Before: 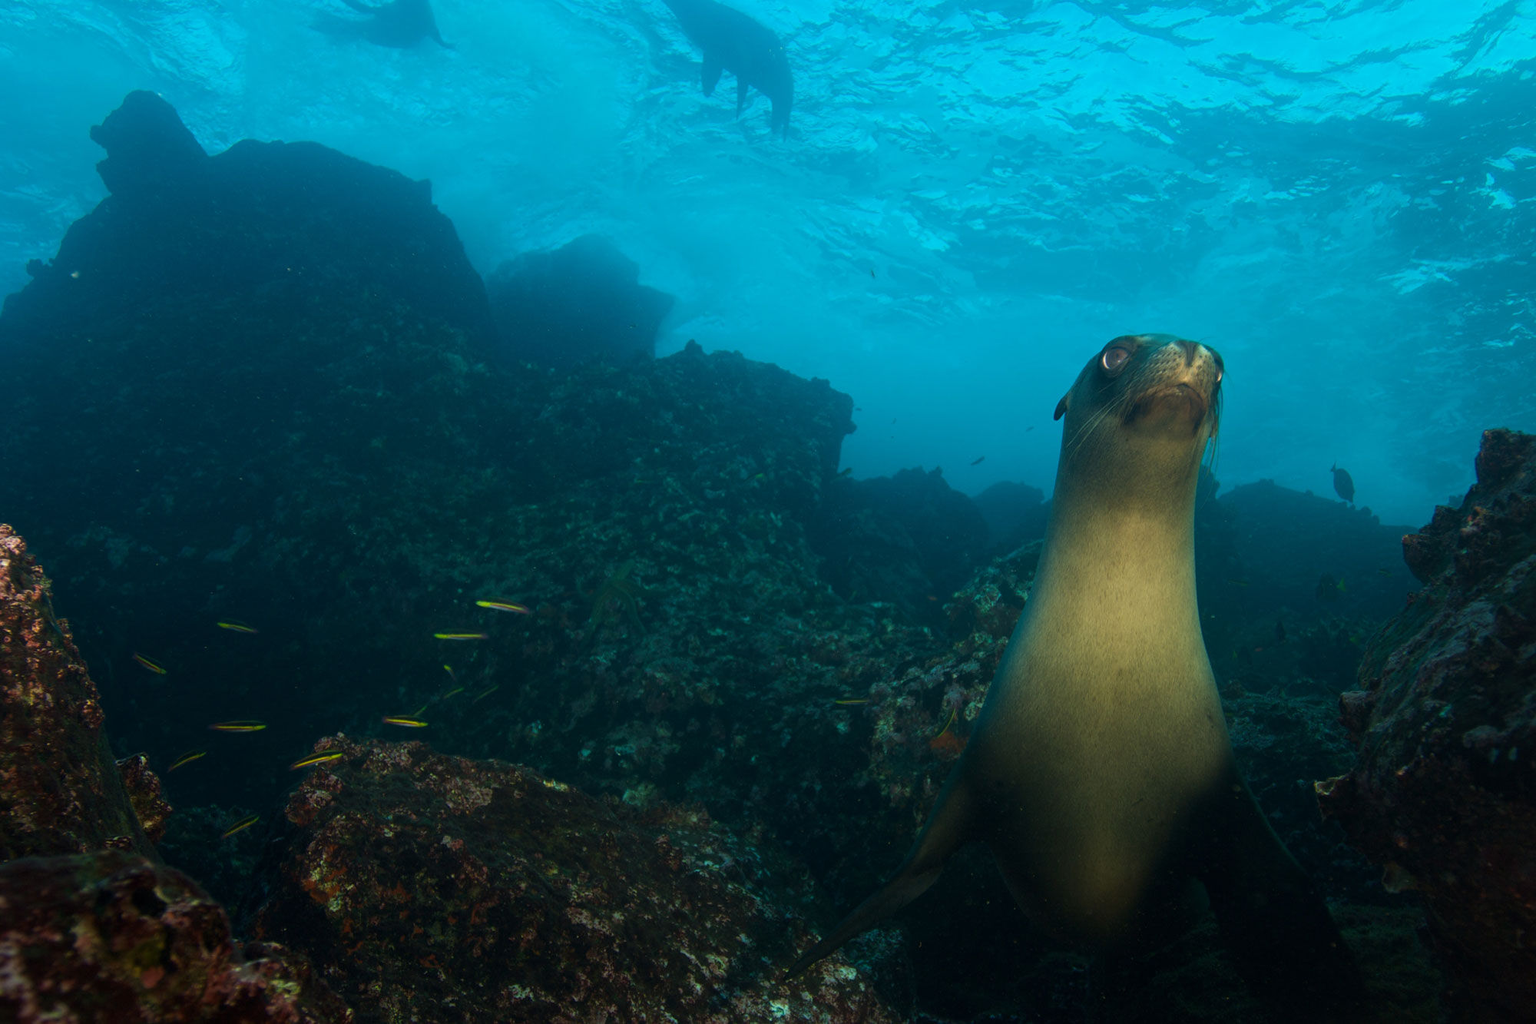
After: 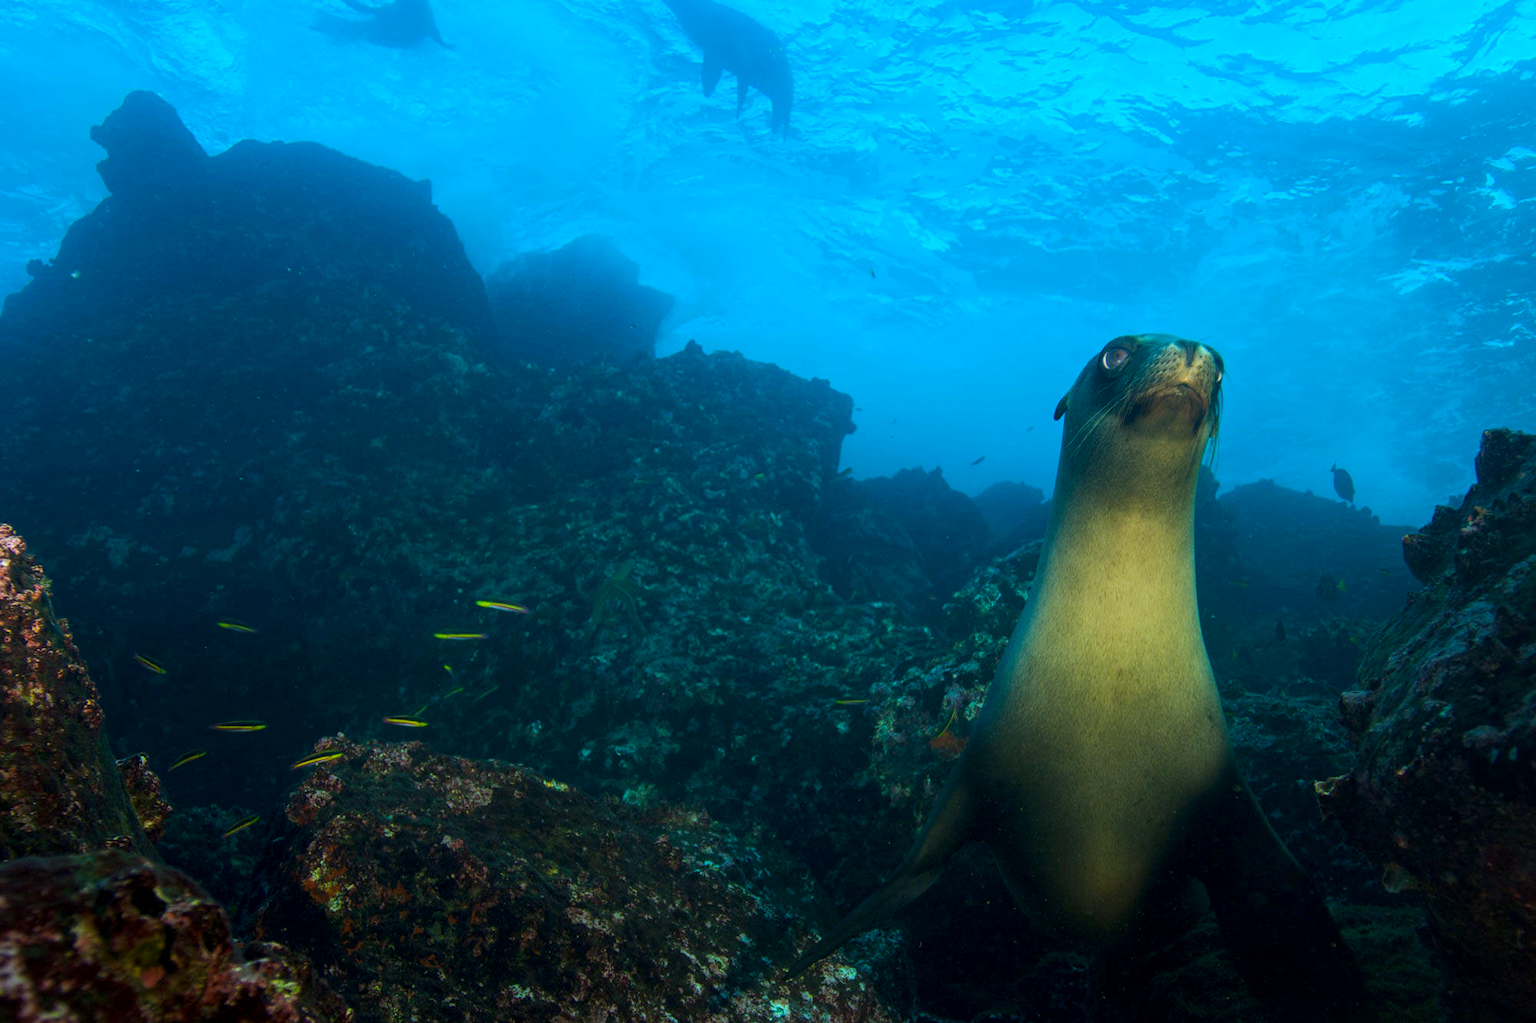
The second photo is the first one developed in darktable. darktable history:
color balance rgb: perceptual saturation grading › global saturation 25%, perceptual brilliance grading › mid-tones 10%, perceptual brilliance grading › shadows 15%, global vibrance 20%
local contrast: detail 130%
white balance: red 0.924, blue 1.095
